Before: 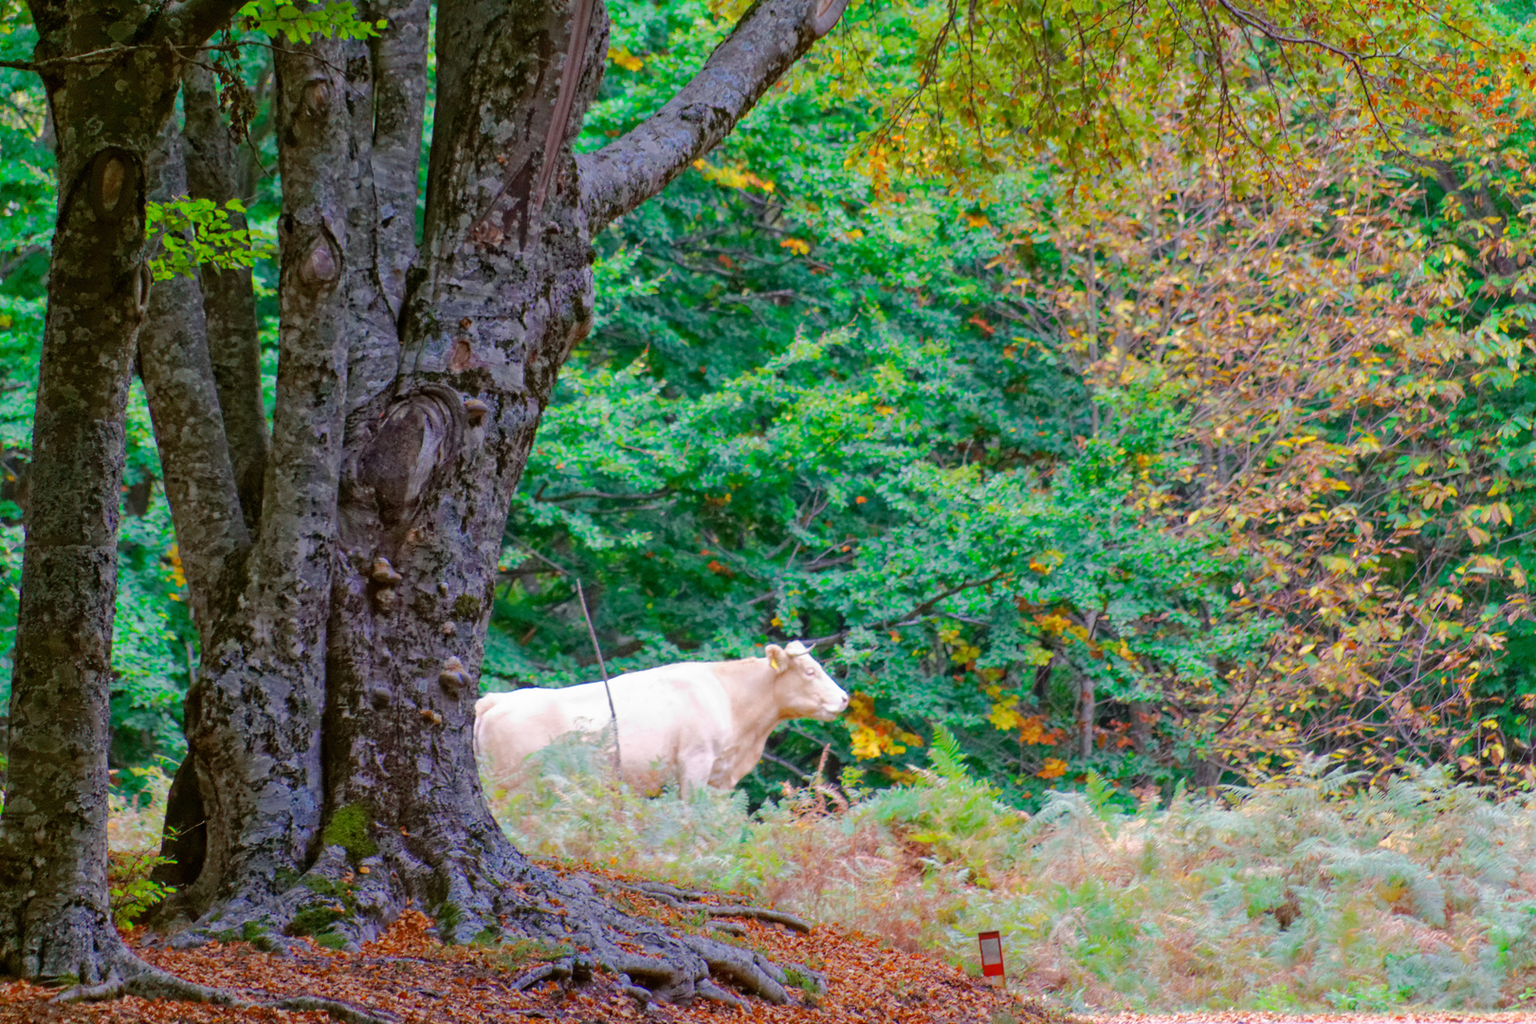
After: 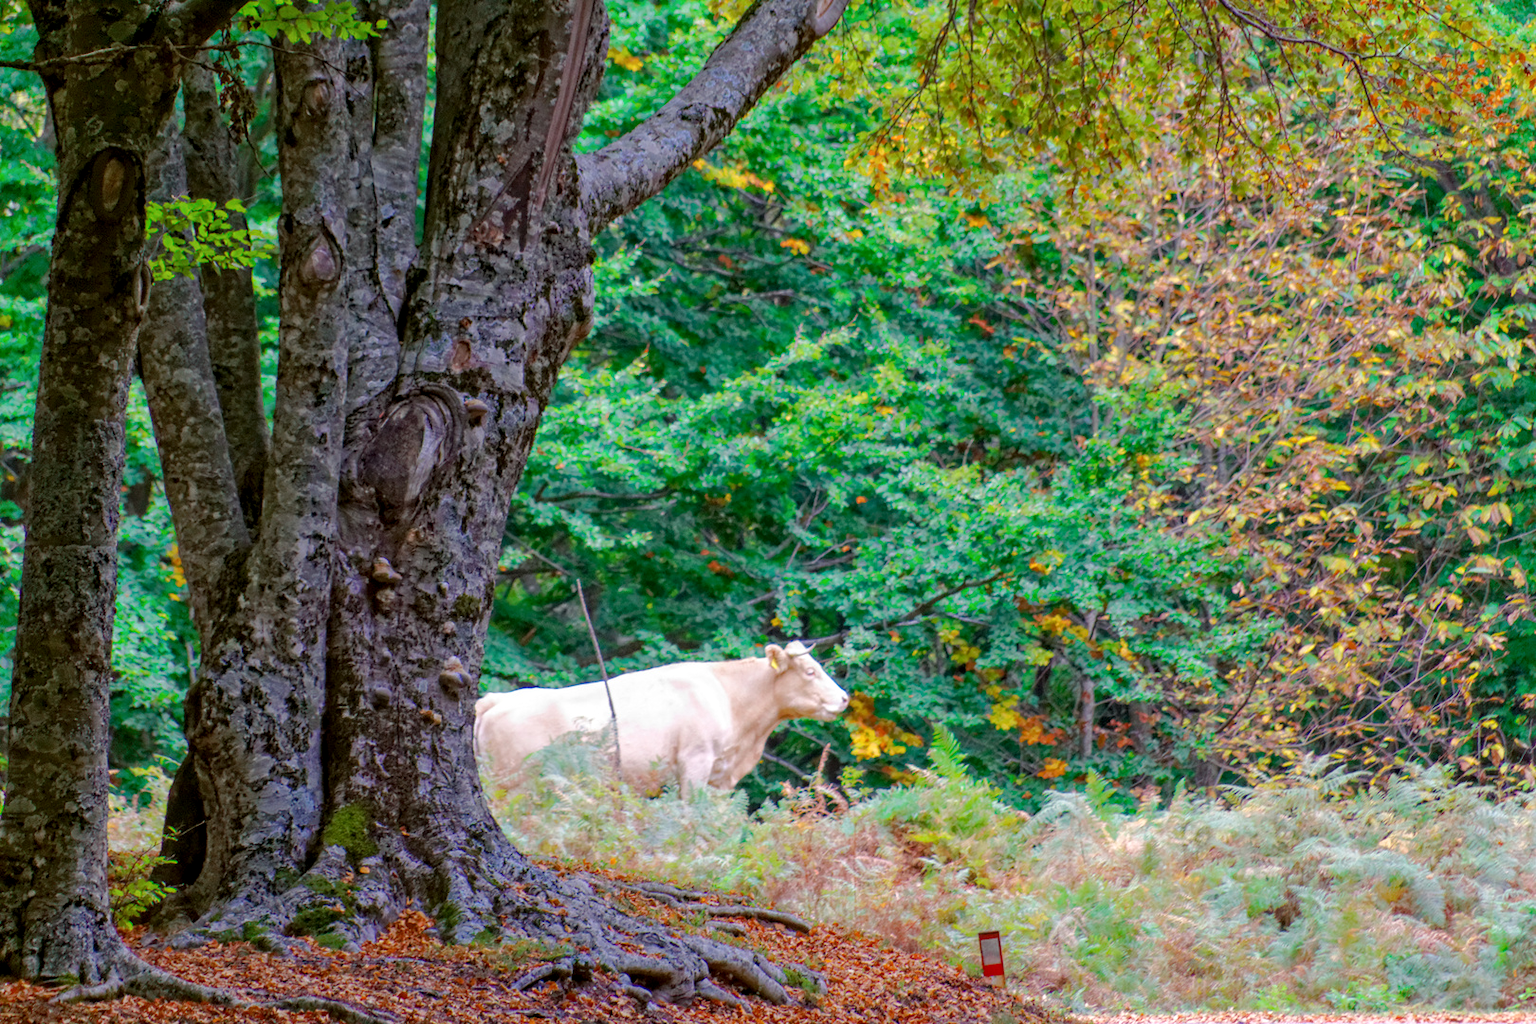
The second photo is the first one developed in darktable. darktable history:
local contrast: on, module defaults
base curve: exposure shift 0, preserve colors none
